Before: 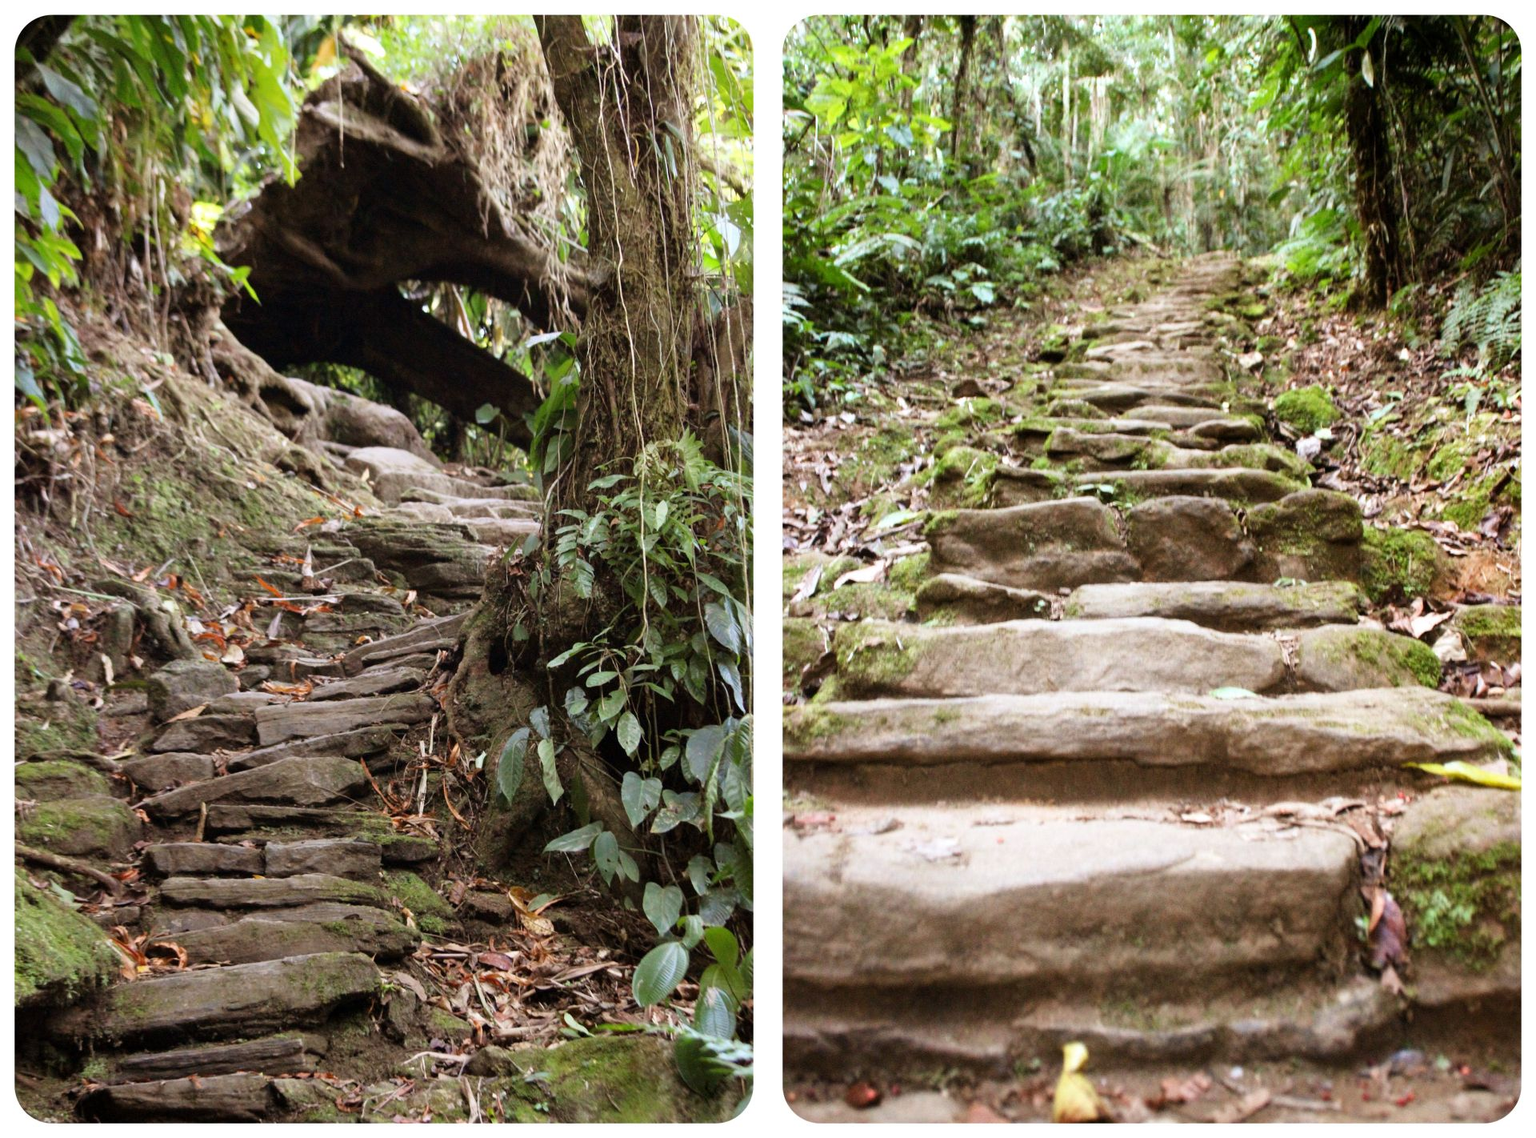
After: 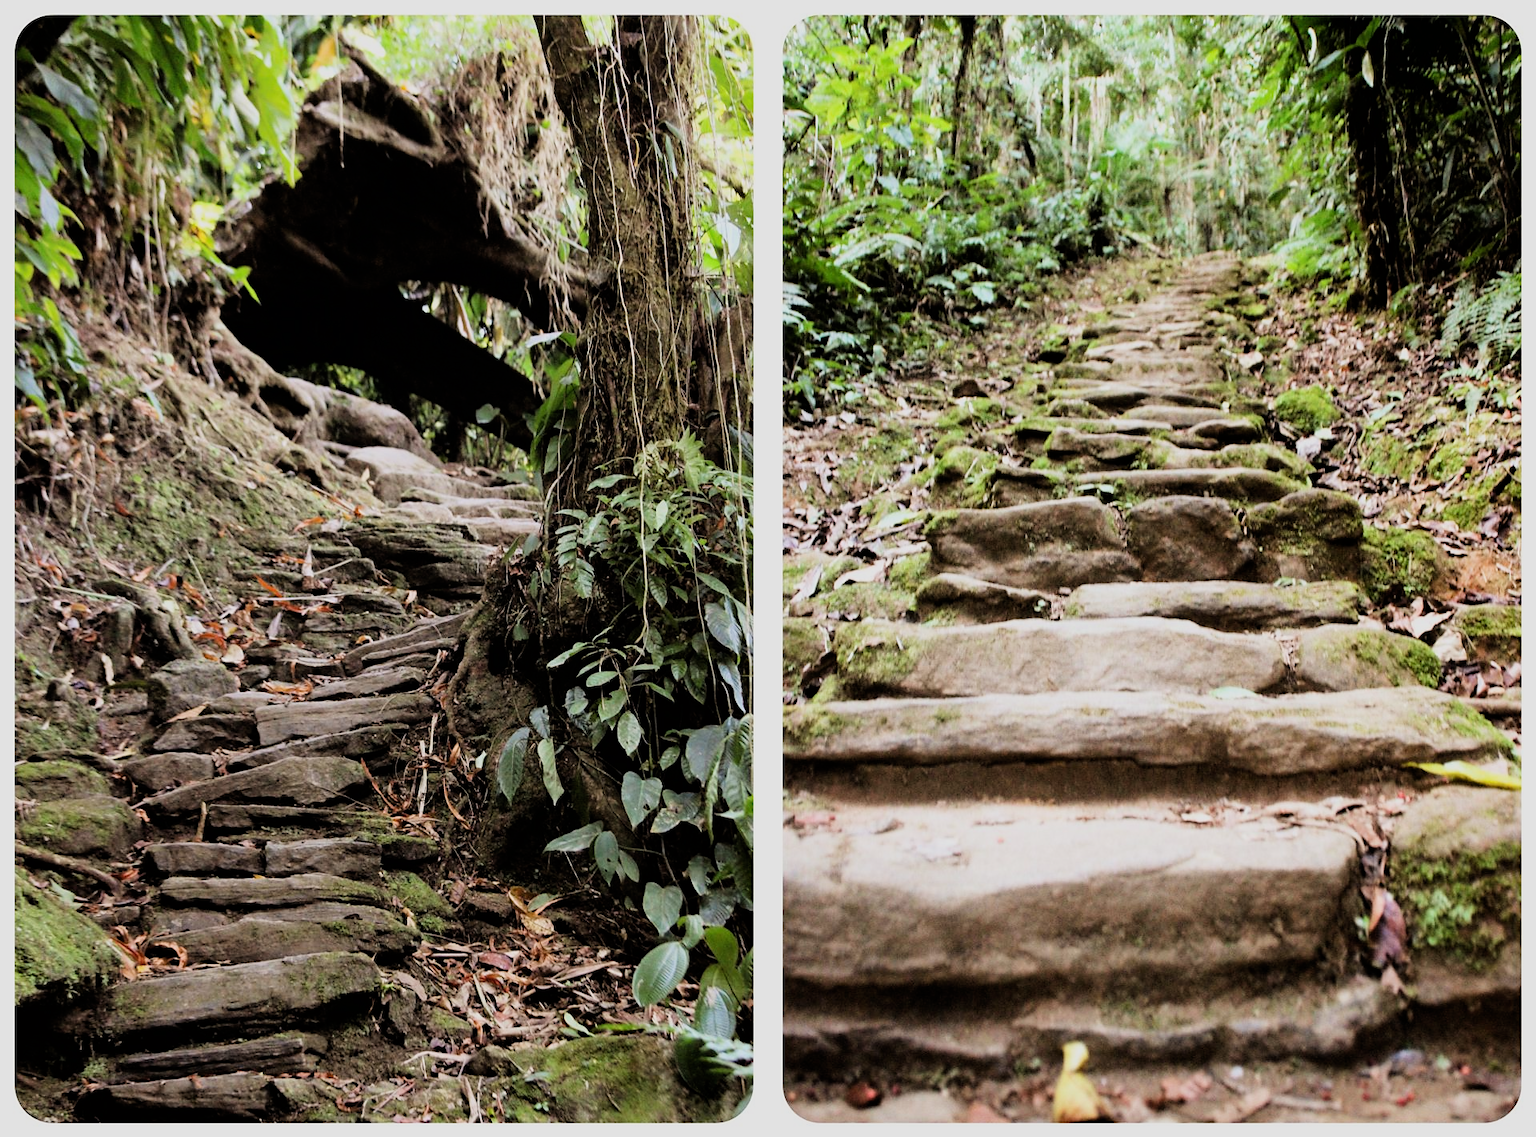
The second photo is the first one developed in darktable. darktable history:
filmic rgb: black relative exposure -7.5 EV, white relative exposure 4.99 EV, threshold 5.94 EV, hardness 3.34, contrast 1.301, iterations of high-quality reconstruction 0, enable highlight reconstruction true
sharpen: radius 1.461, amount 0.405, threshold 1.733
